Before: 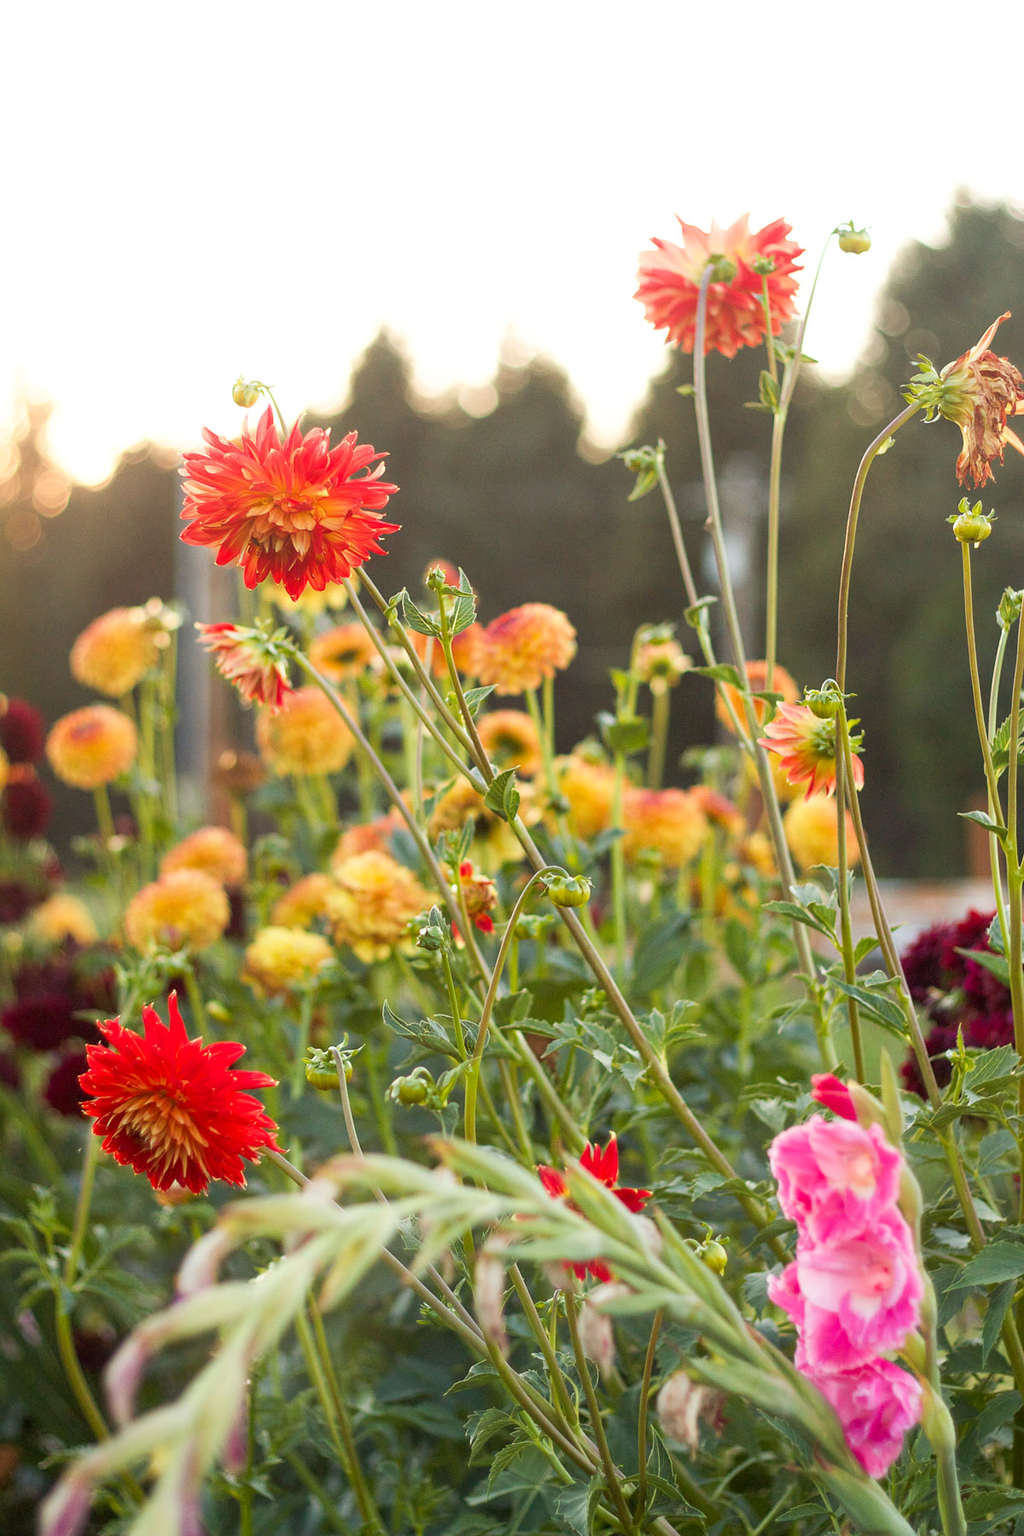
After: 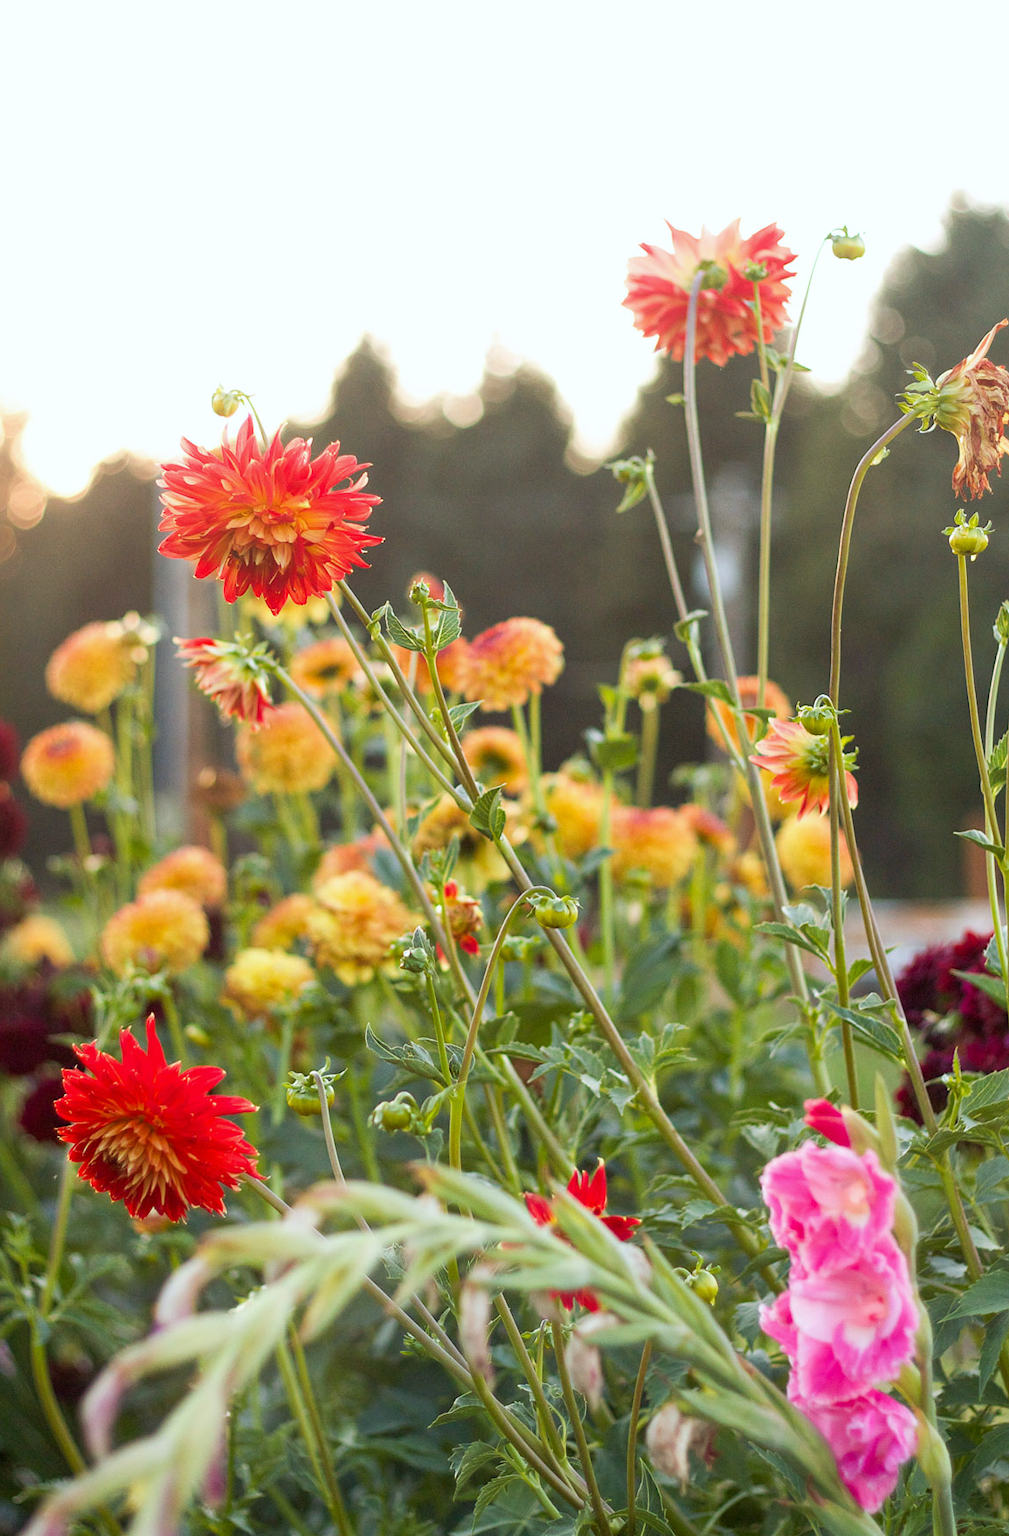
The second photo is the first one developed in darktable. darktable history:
crop and rotate: left 2.536%, right 1.107%, bottom 2.246%
white balance: red 0.974, blue 1.044
